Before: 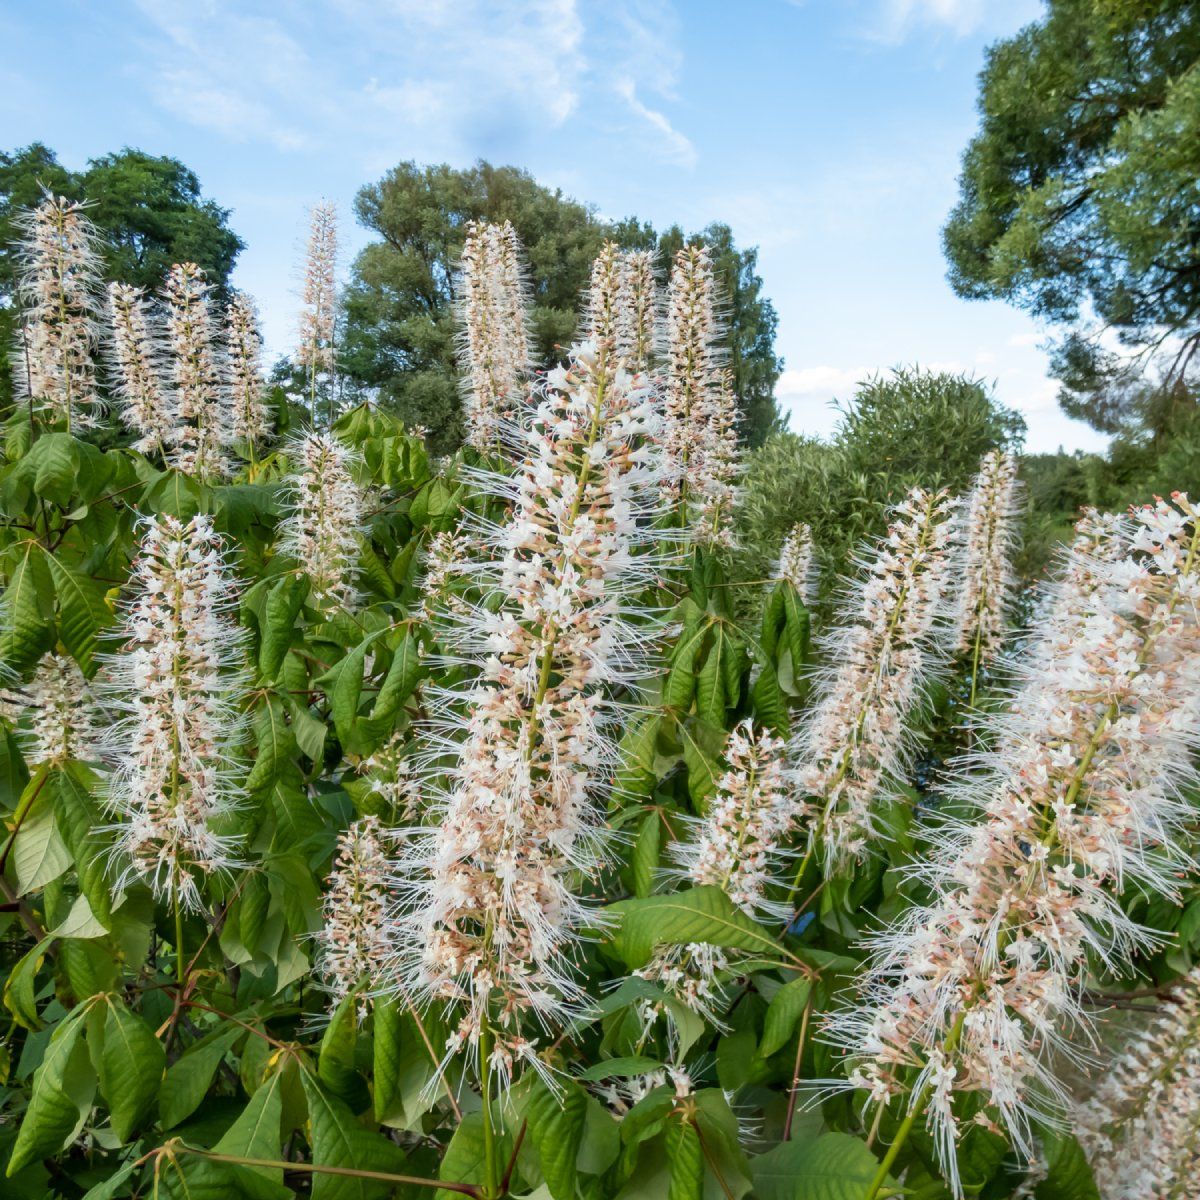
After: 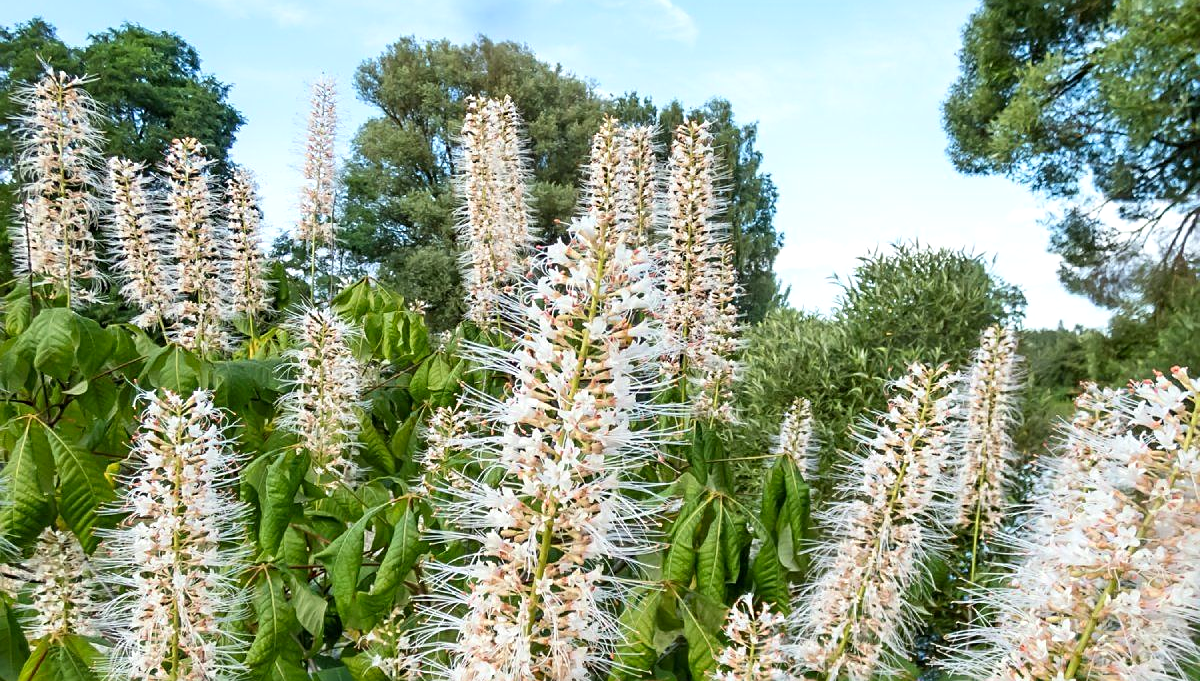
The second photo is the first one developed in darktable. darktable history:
exposure: exposure 0.201 EV, compensate highlight preservation false
sharpen: on, module defaults
crop and rotate: top 10.418%, bottom 32.821%
contrast brightness saturation: contrast 0.105, brightness 0.038, saturation 0.087
